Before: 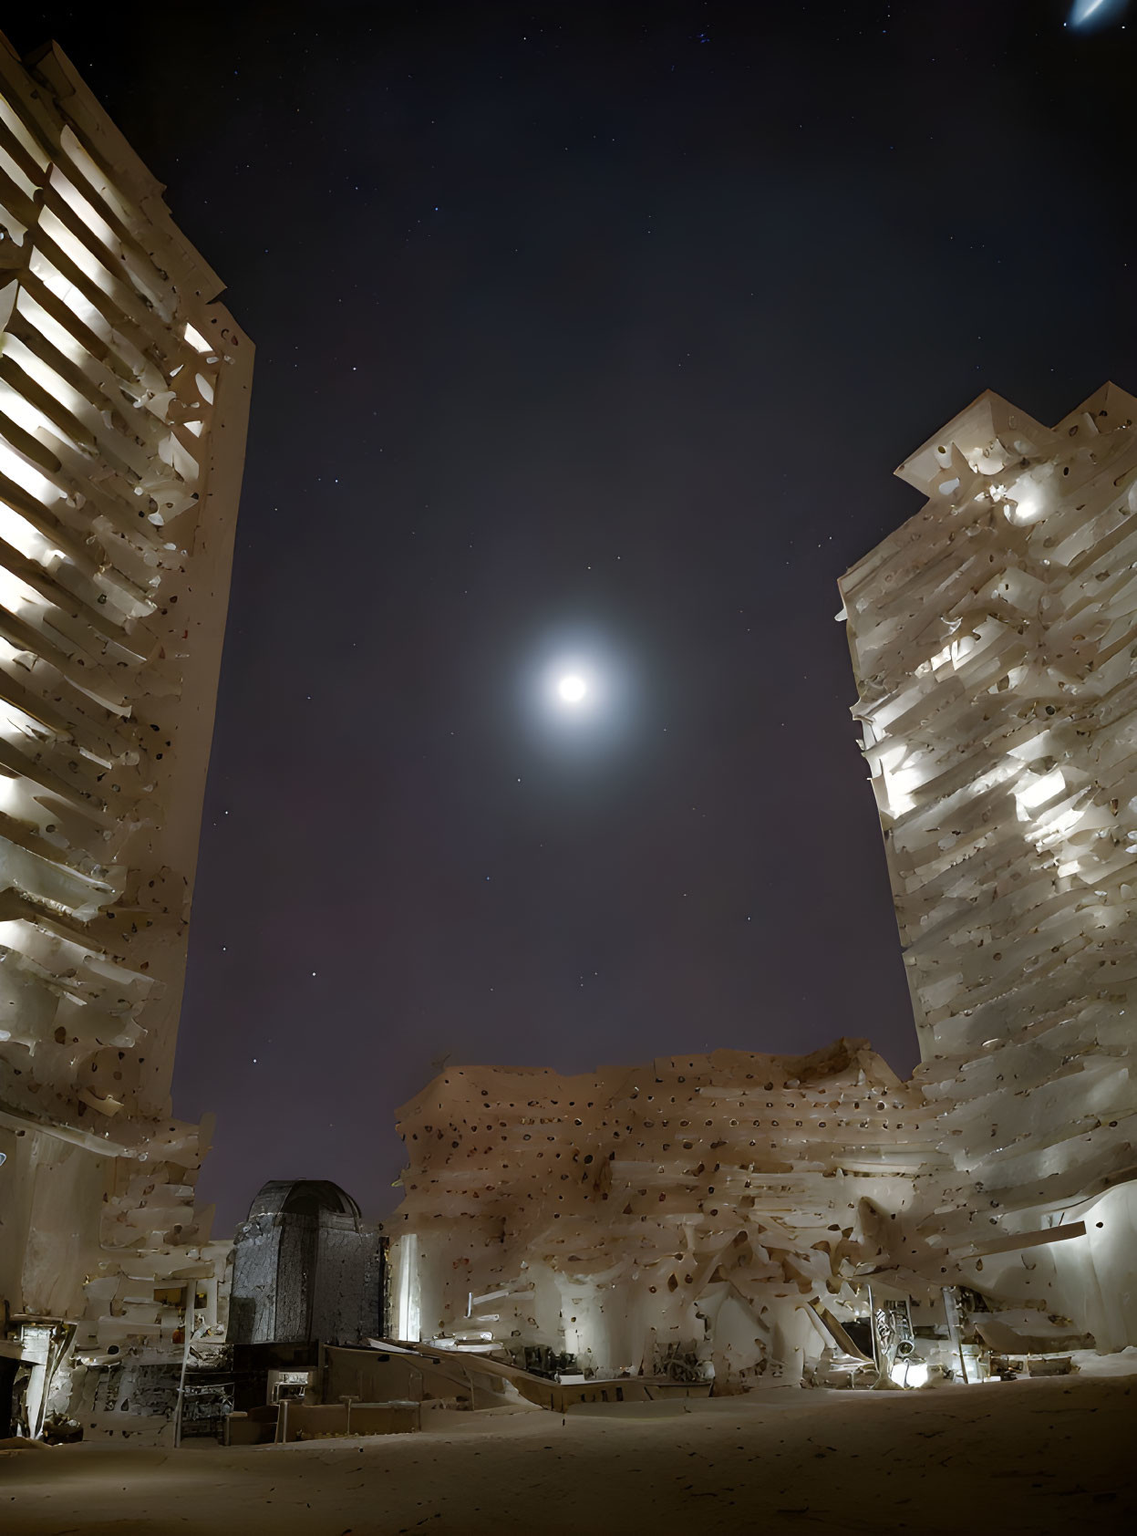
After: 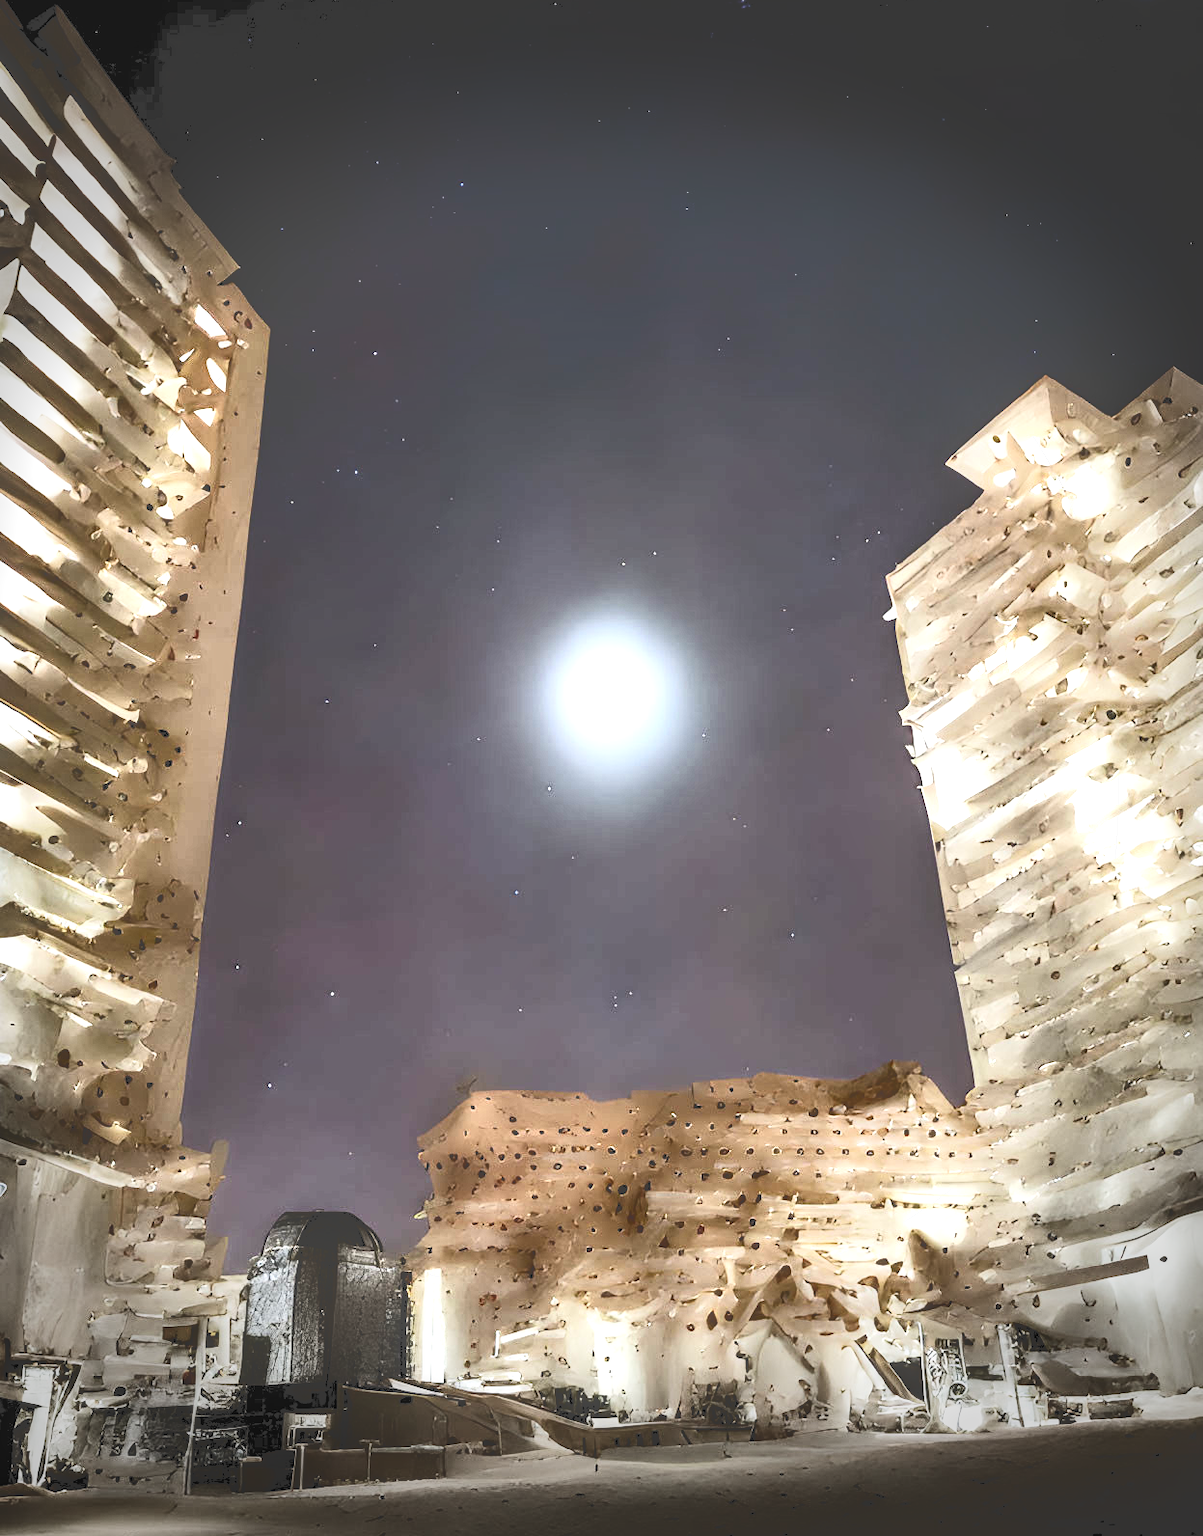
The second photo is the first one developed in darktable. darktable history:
vignetting: fall-off start 68.08%, fall-off radius 28.91%, width/height ratio 0.986, shape 0.856, dithering 16-bit output, unbound false
filmic rgb: black relative exposure -5.14 EV, white relative exposure 3.99 EV, hardness 2.88, contrast 1.301, iterations of high-quality reconstruction 0
tone curve: curves: ch0 [(0, 0) (0.003, 0.334) (0.011, 0.338) (0.025, 0.338) (0.044, 0.338) (0.069, 0.339) (0.1, 0.342) (0.136, 0.343) (0.177, 0.349) (0.224, 0.36) (0.277, 0.385) (0.335, 0.42) (0.399, 0.465) (0.468, 0.535) (0.543, 0.632) (0.623, 0.73) (0.709, 0.814) (0.801, 0.879) (0.898, 0.935) (1, 1)], color space Lab, independent channels, preserve colors none
crop and rotate: top 2.267%, bottom 3.183%
exposure: black level correction 0, exposure 1.746 EV, compensate exposure bias true, compensate highlight preservation false
local contrast: detail 160%
